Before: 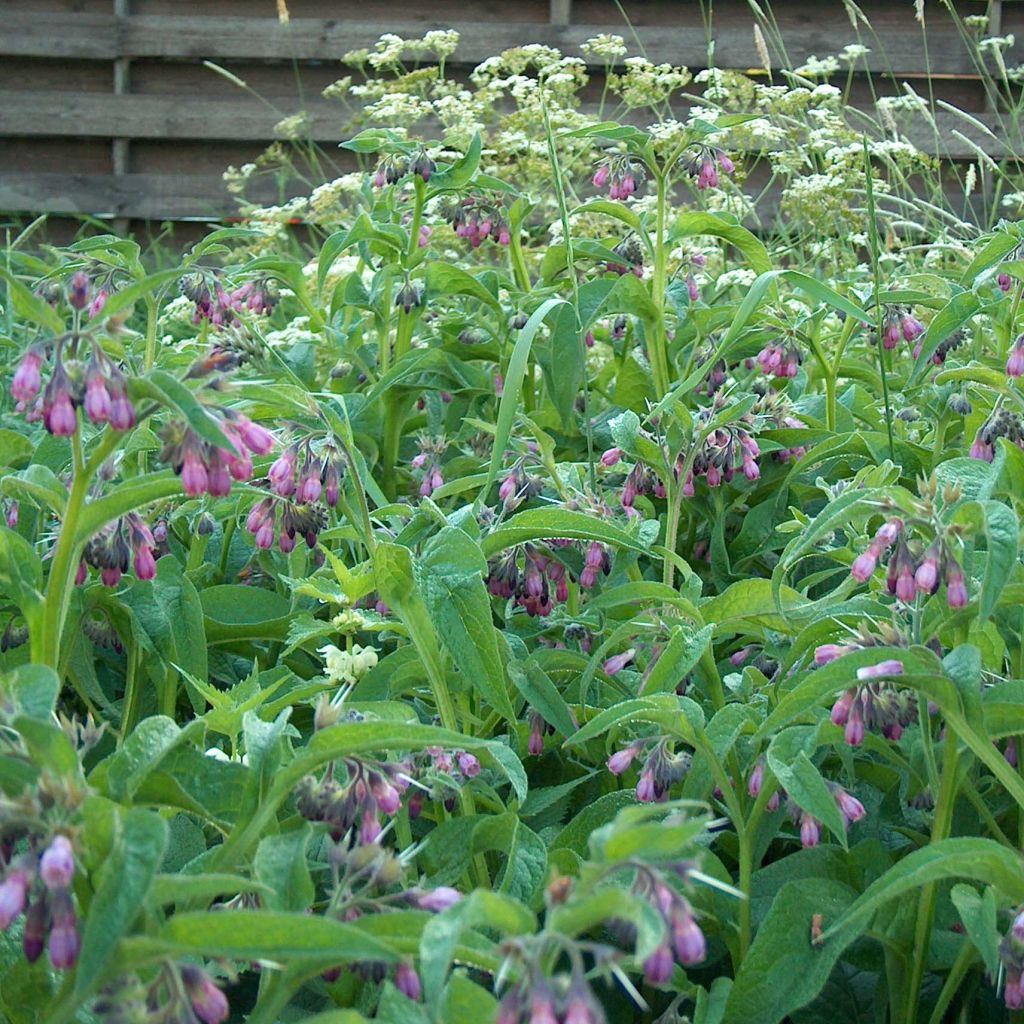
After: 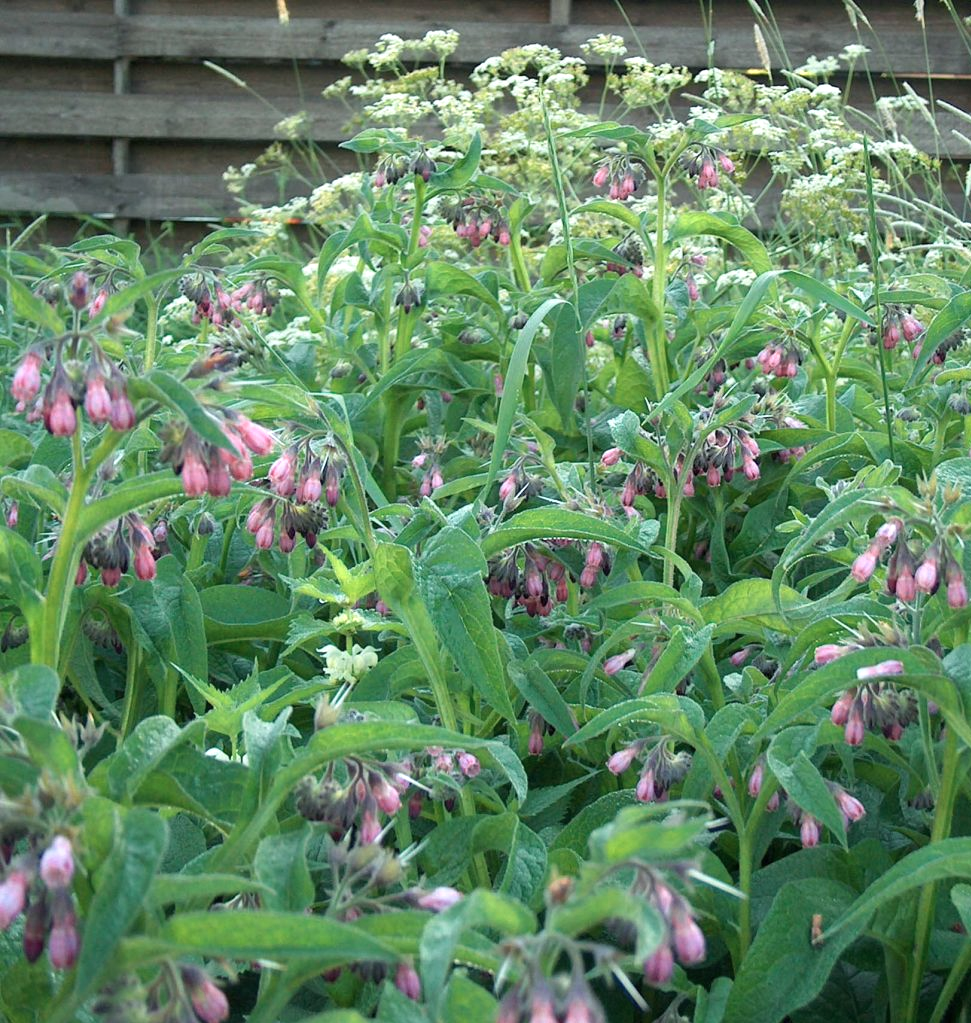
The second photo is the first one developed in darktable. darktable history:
crop and rotate: left 0%, right 5.1%
color zones: curves: ch0 [(0.018, 0.548) (0.224, 0.64) (0.425, 0.447) (0.675, 0.575) (0.732, 0.579)]; ch1 [(0.066, 0.487) (0.25, 0.5) (0.404, 0.43) (0.75, 0.421) (0.956, 0.421)]; ch2 [(0.044, 0.561) (0.215, 0.465) (0.399, 0.544) (0.465, 0.548) (0.614, 0.447) (0.724, 0.43) (0.882, 0.623) (0.956, 0.632)]
shadows and highlights: shadows -13.21, white point adjustment 4.01, highlights 27.22, highlights color adjustment 41.31%
